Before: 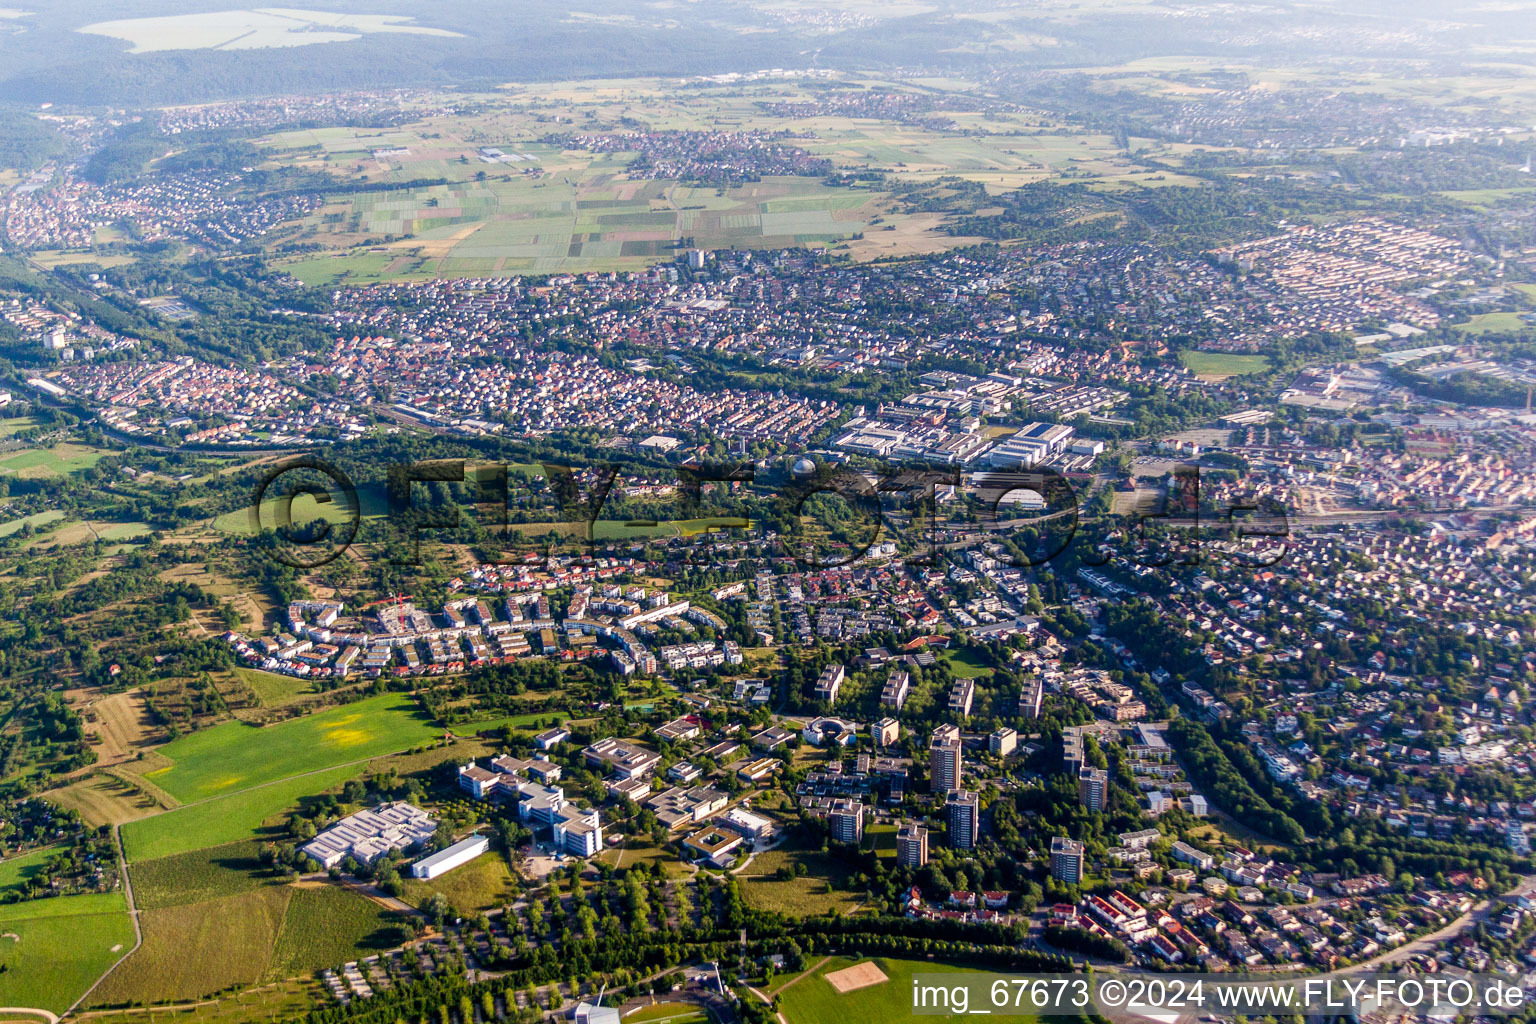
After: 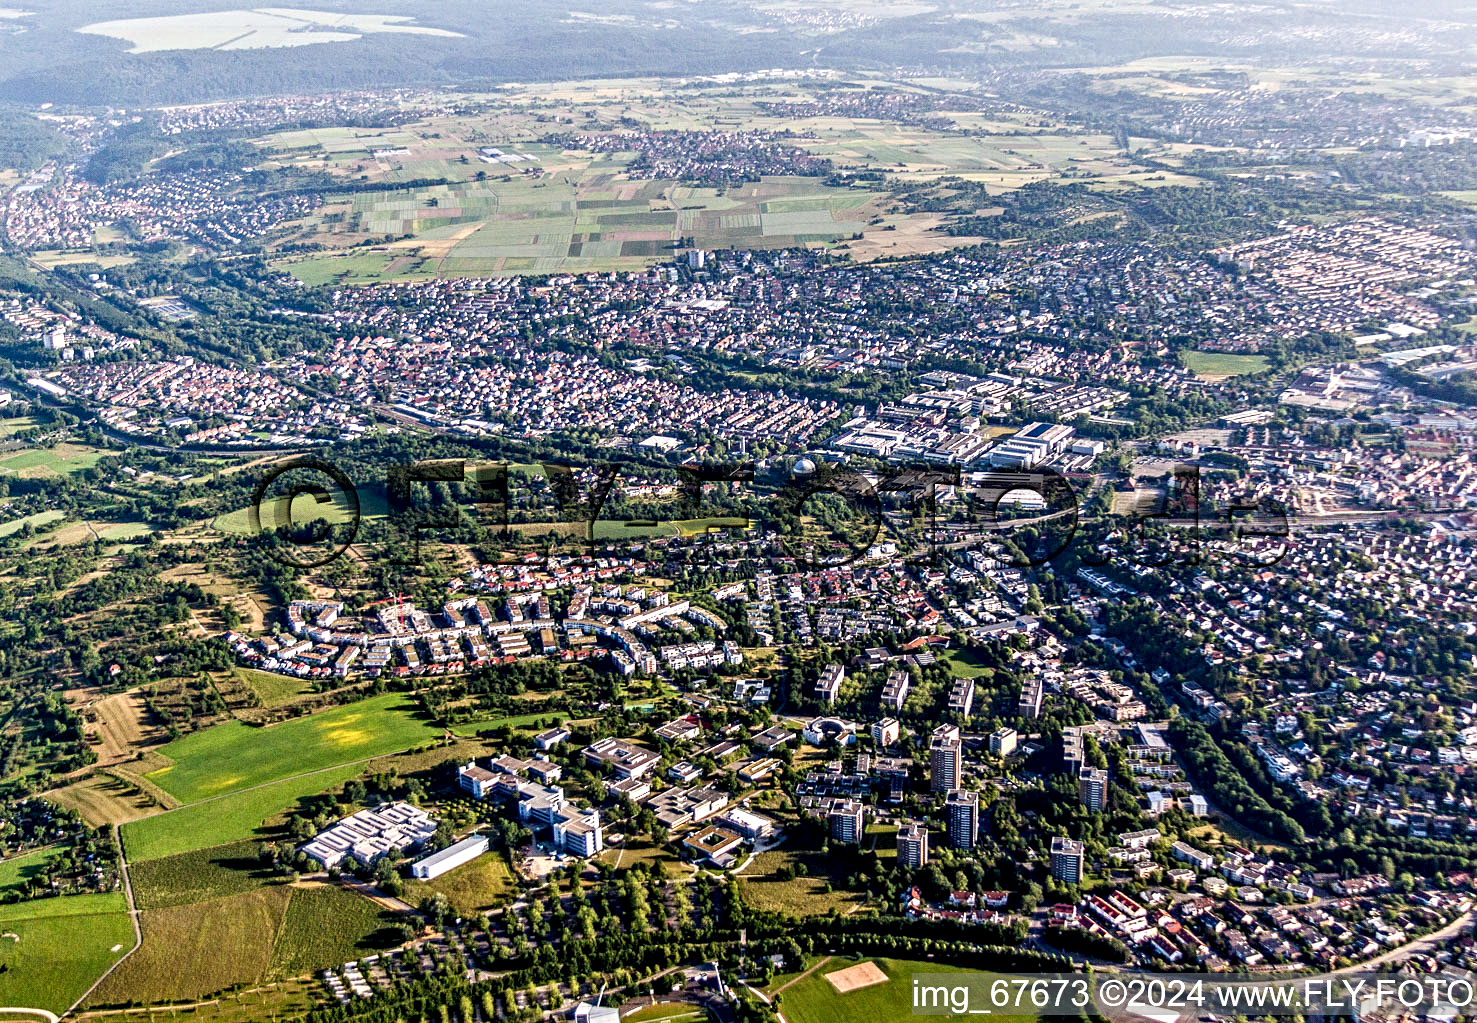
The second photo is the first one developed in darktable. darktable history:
contrast equalizer: y [[0.5, 0.542, 0.583, 0.625, 0.667, 0.708], [0.5 ×6], [0.5 ×6], [0 ×6], [0 ×6]]
crop: right 3.831%, bottom 0.049%
